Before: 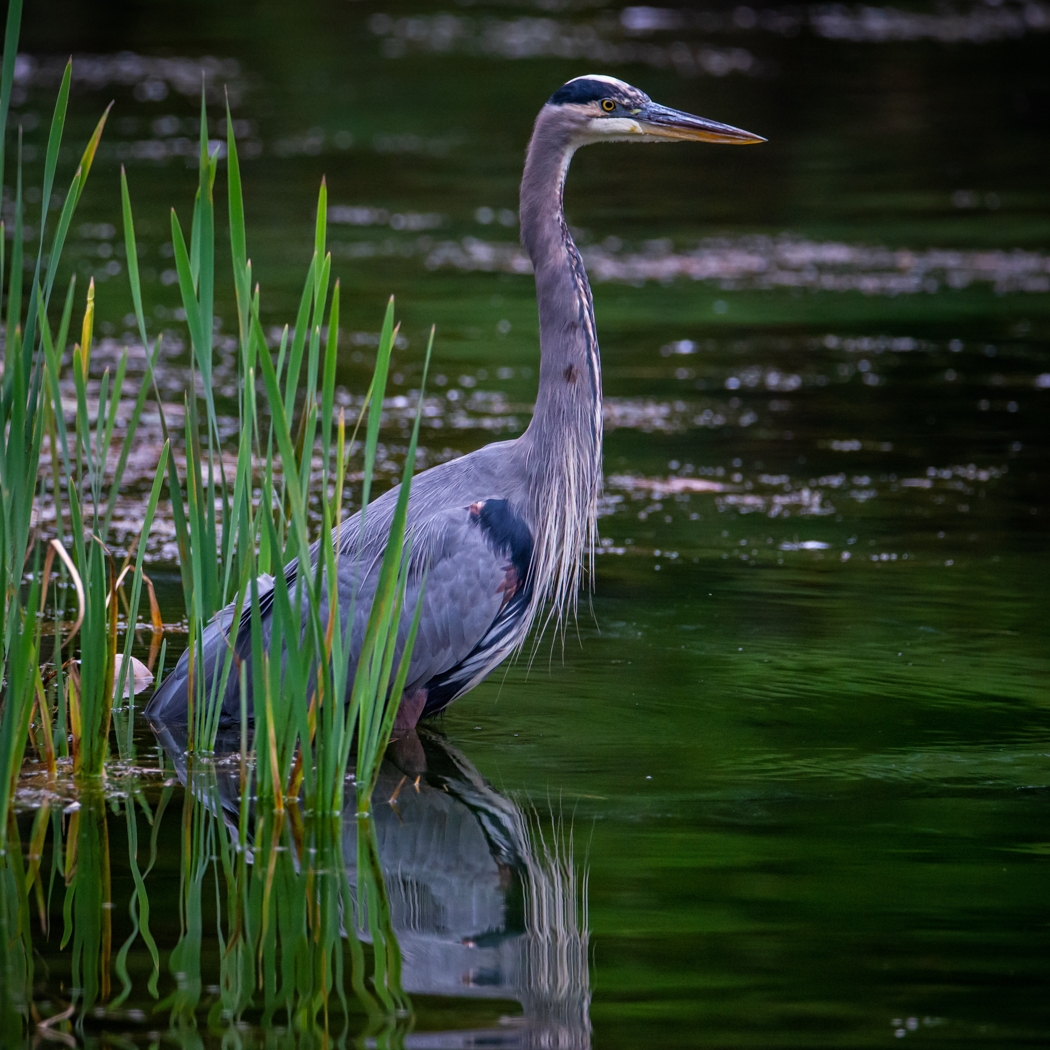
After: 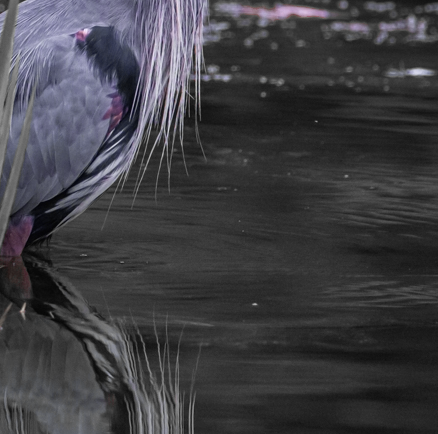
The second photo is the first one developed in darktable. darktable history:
contrast brightness saturation: contrast -0.02, brightness -0.008, saturation 0.03
color zones: curves: ch0 [(0, 0.278) (0.143, 0.5) (0.286, 0.5) (0.429, 0.5) (0.571, 0.5) (0.714, 0.5) (0.857, 0.5) (1, 0.5)]; ch1 [(0, 1) (0.143, 0.165) (0.286, 0) (0.429, 0) (0.571, 0) (0.714, 0) (0.857, 0.5) (1, 0.5)]; ch2 [(0, 0.508) (0.143, 0.5) (0.286, 0.5) (0.429, 0.5) (0.571, 0.5) (0.714, 0.5) (0.857, 0.5) (1, 0.5)]
crop: left 37.535%, top 45.129%, right 20.7%, bottom 13.537%
